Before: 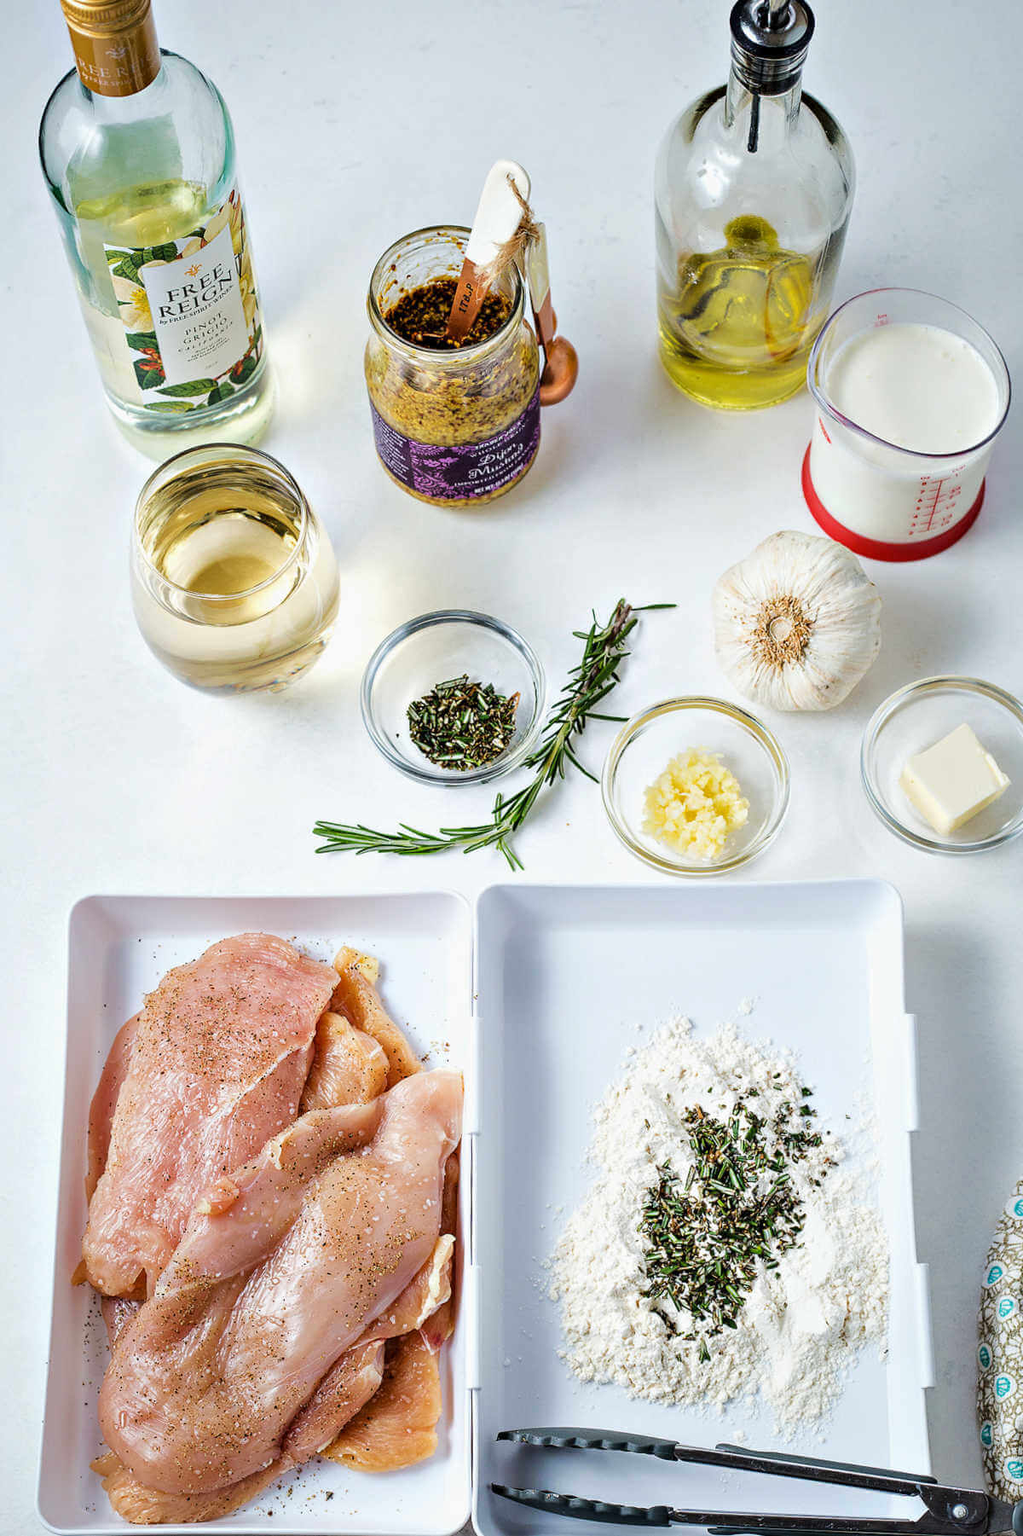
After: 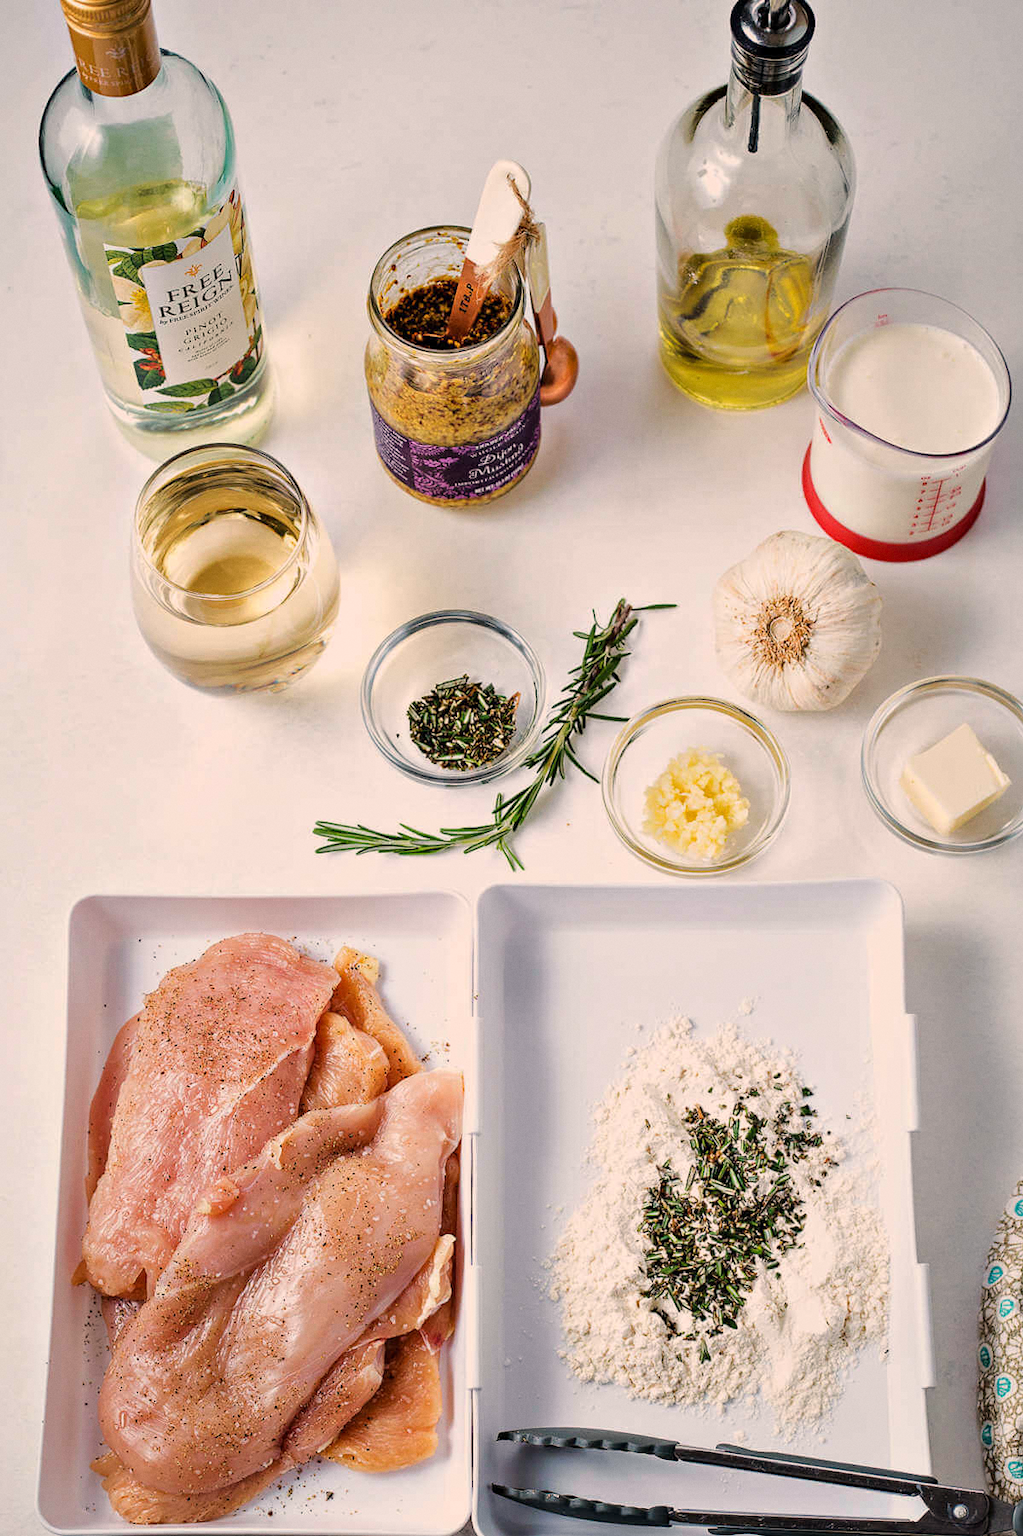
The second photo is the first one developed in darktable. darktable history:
grain: coarseness 0.09 ISO, strength 10%
white balance: red 1.127, blue 0.943
exposure: exposure -0.293 EV, compensate highlight preservation false
